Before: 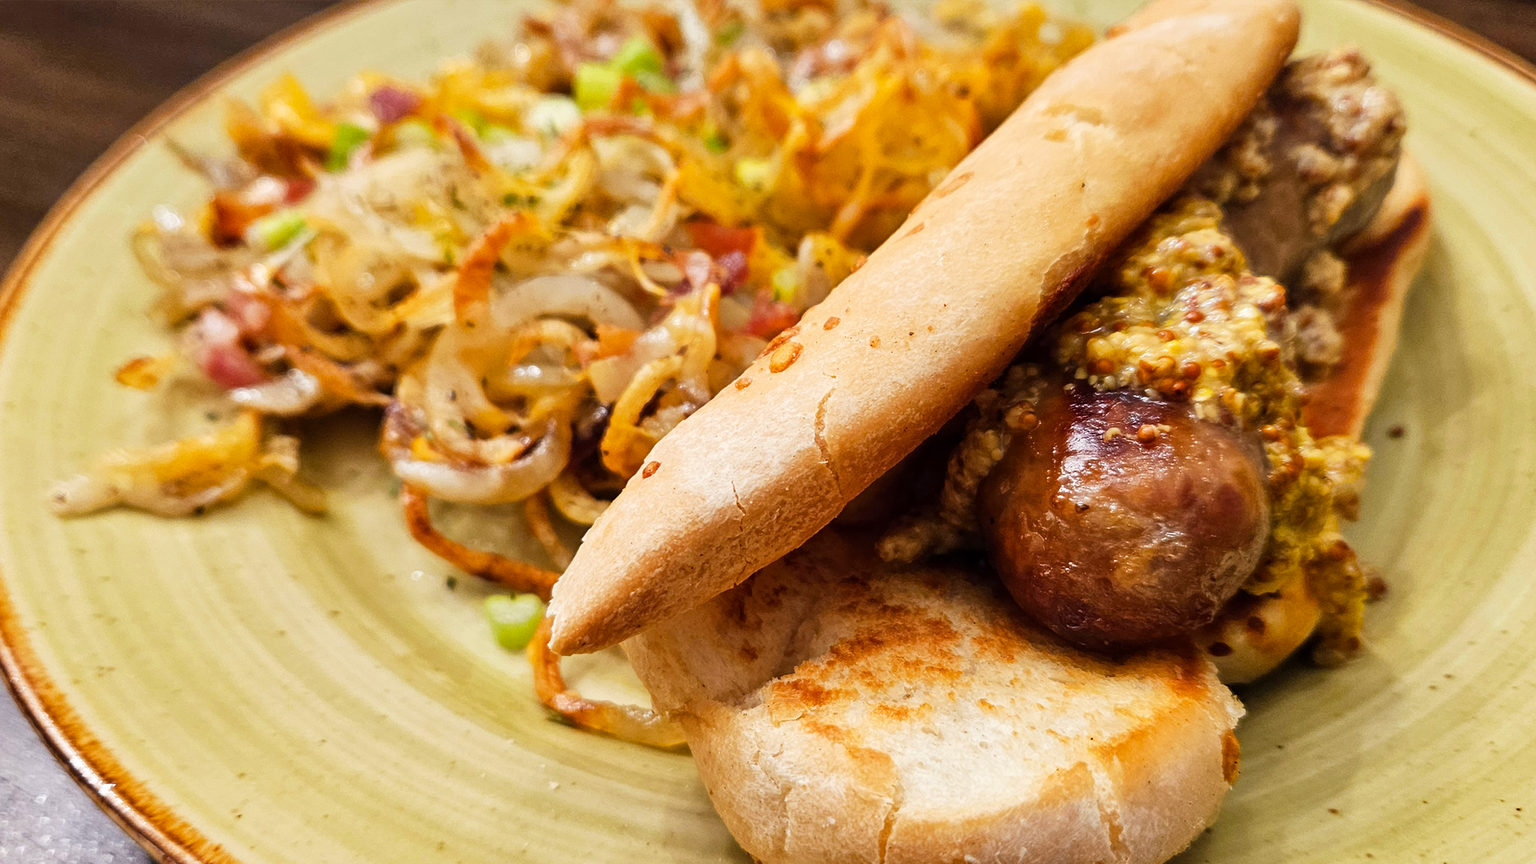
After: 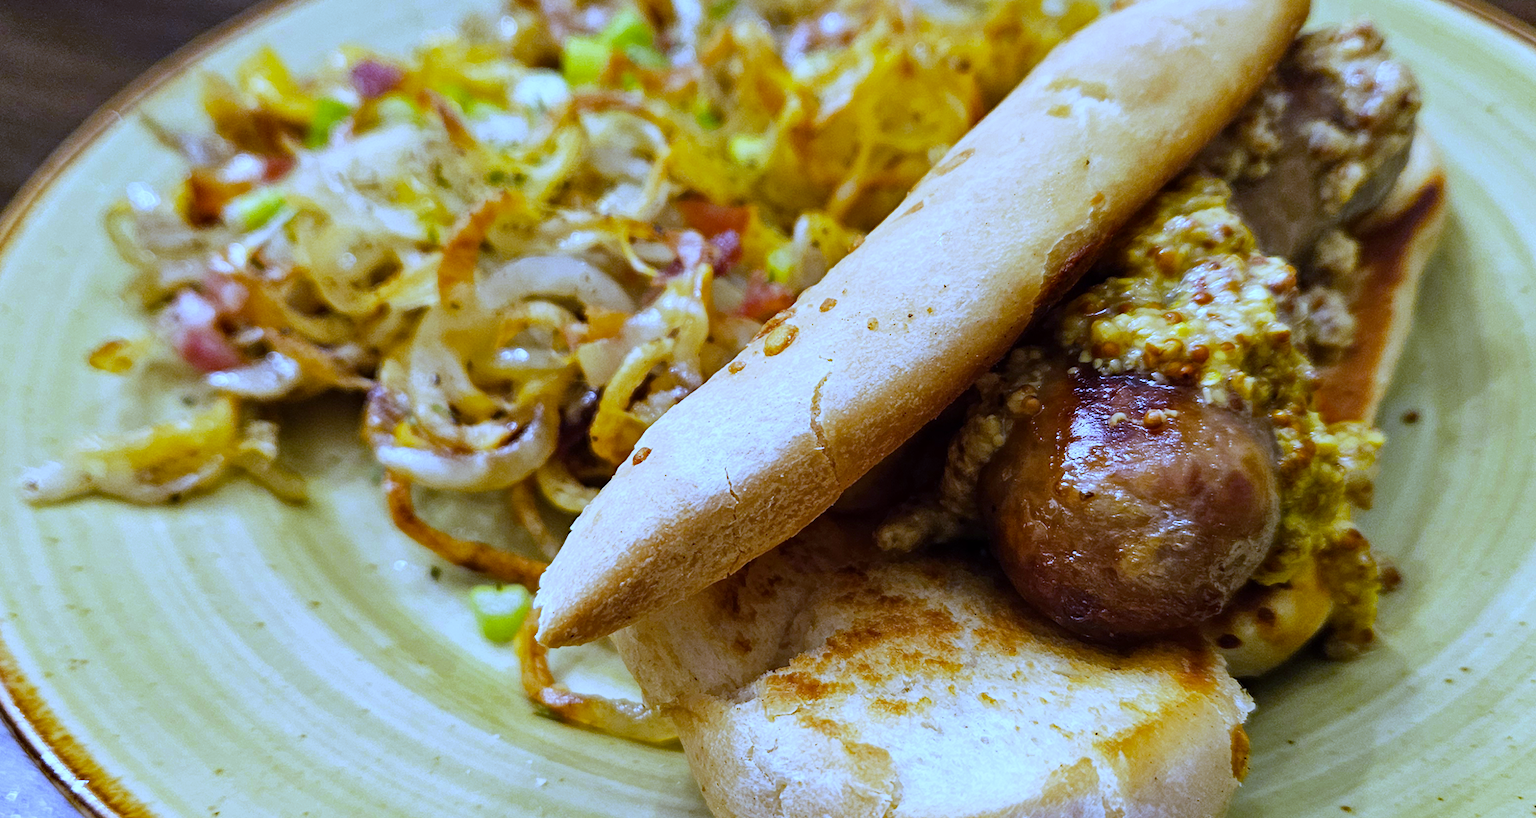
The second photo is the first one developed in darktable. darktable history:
crop: left 1.964%, top 3.251%, right 1.122%, bottom 4.933%
white balance: red 0.766, blue 1.537
haze removal: compatibility mode true, adaptive false
color correction: saturation 0.98
